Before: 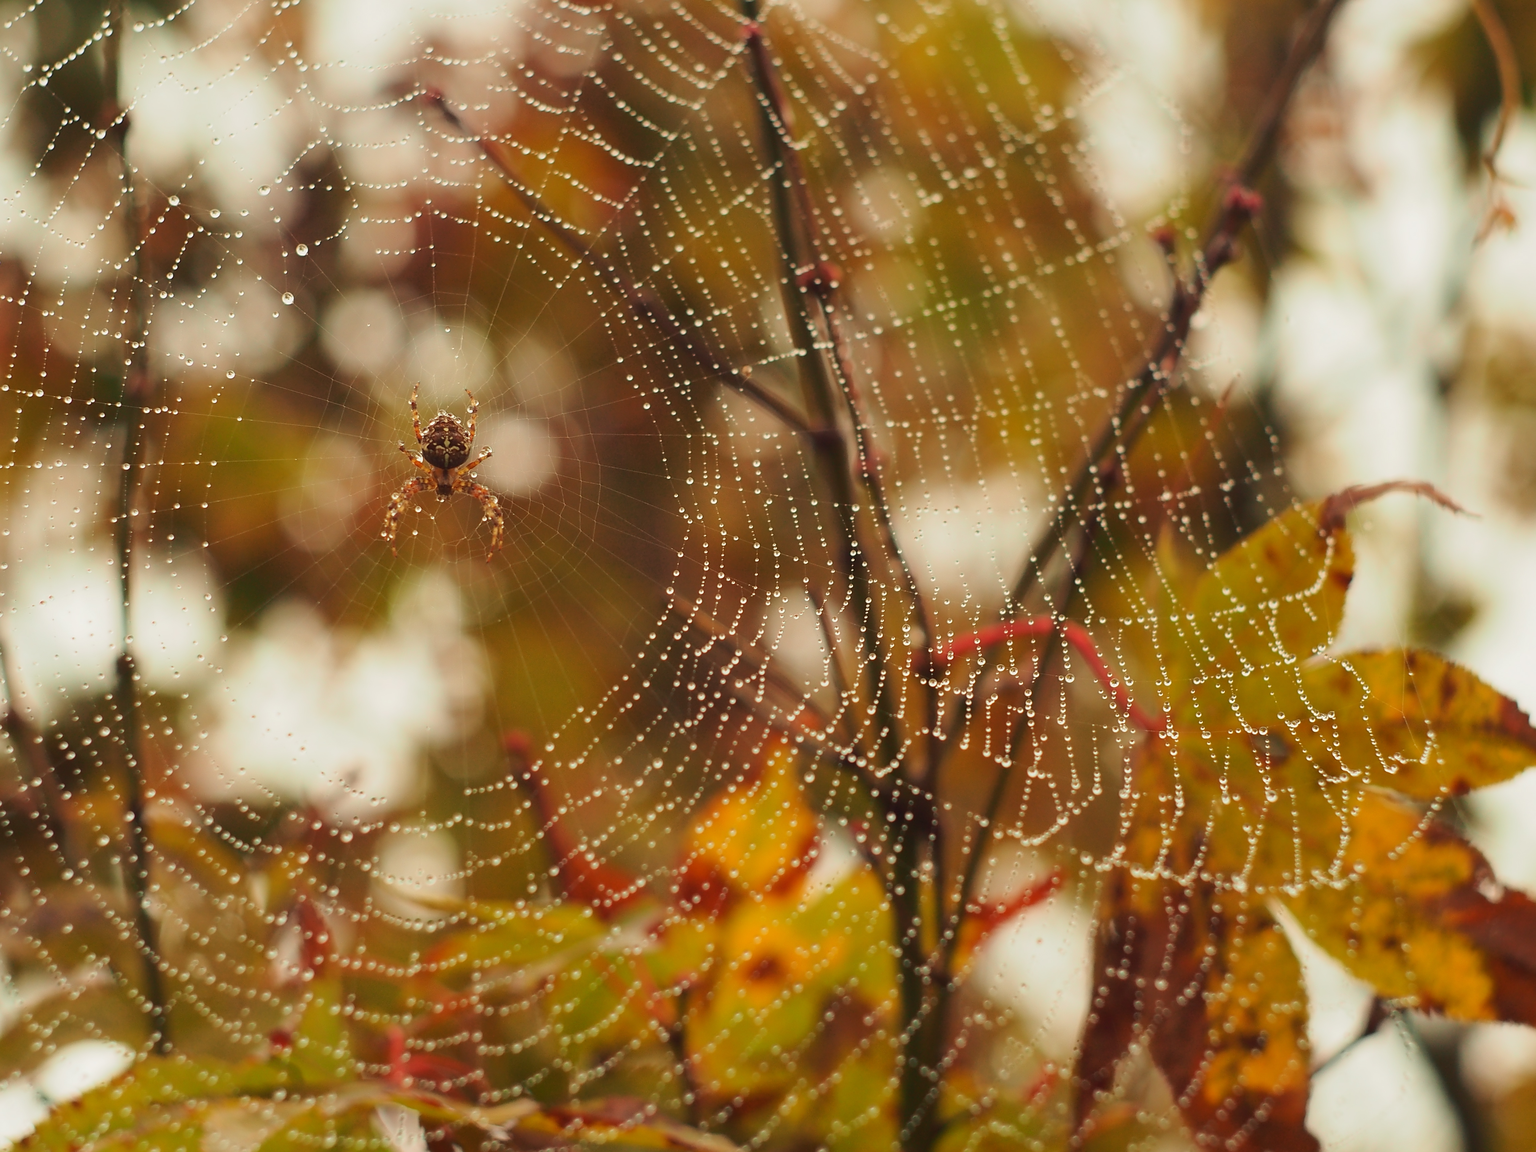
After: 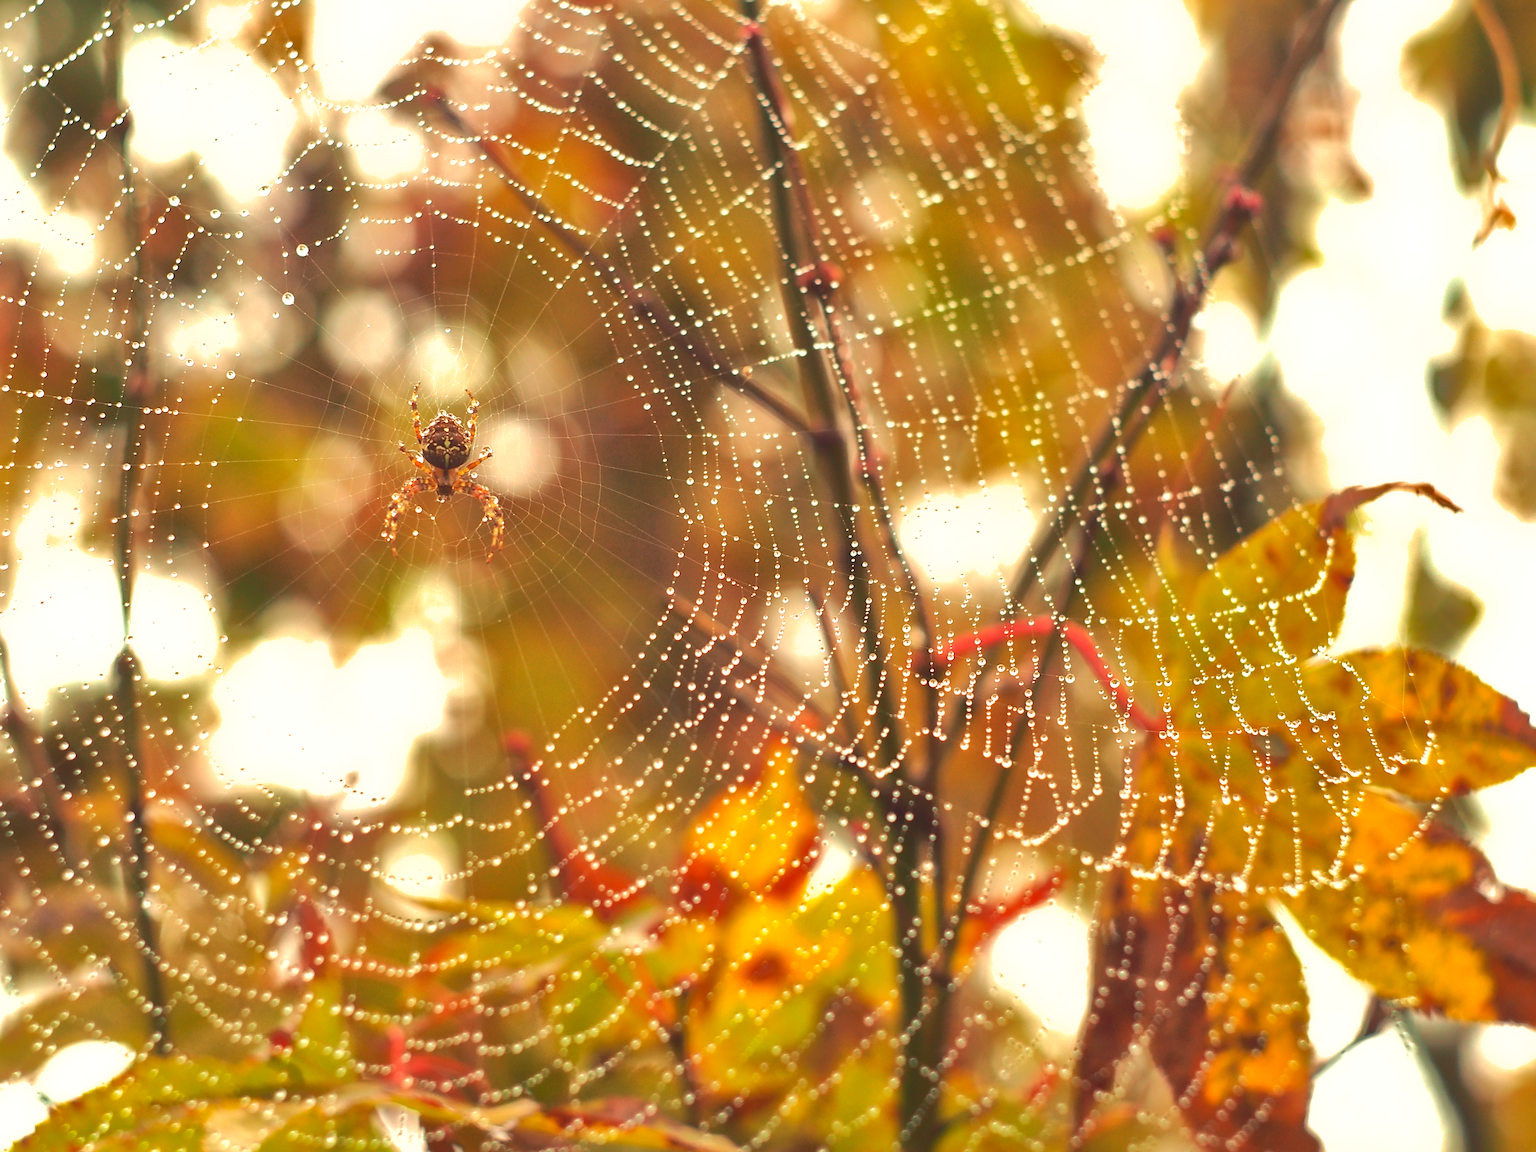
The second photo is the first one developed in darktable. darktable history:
exposure: black level correction 0, exposure 1.1 EV, compensate exposure bias true, compensate highlight preservation false
shadows and highlights: highlights -60
